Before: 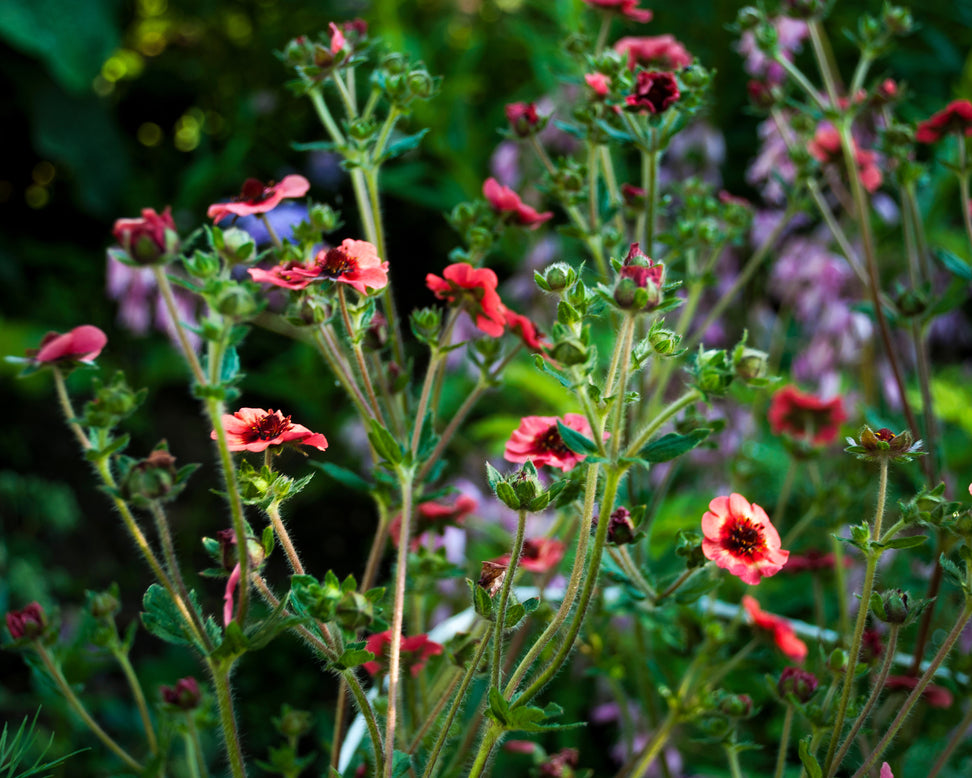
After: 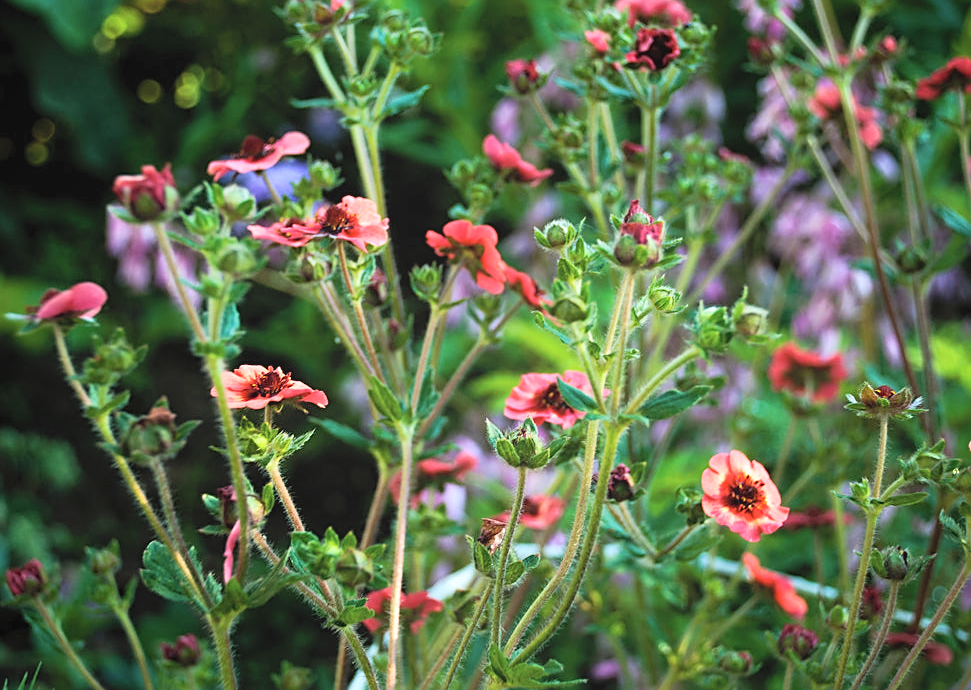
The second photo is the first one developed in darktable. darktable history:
sharpen: on, module defaults
contrast brightness saturation: contrast 0.14, brightness 0.21
bloom: size 40%
tone equalizer: on, module defaults
crop and rotate: top 5.609%, bottom 5.609%
